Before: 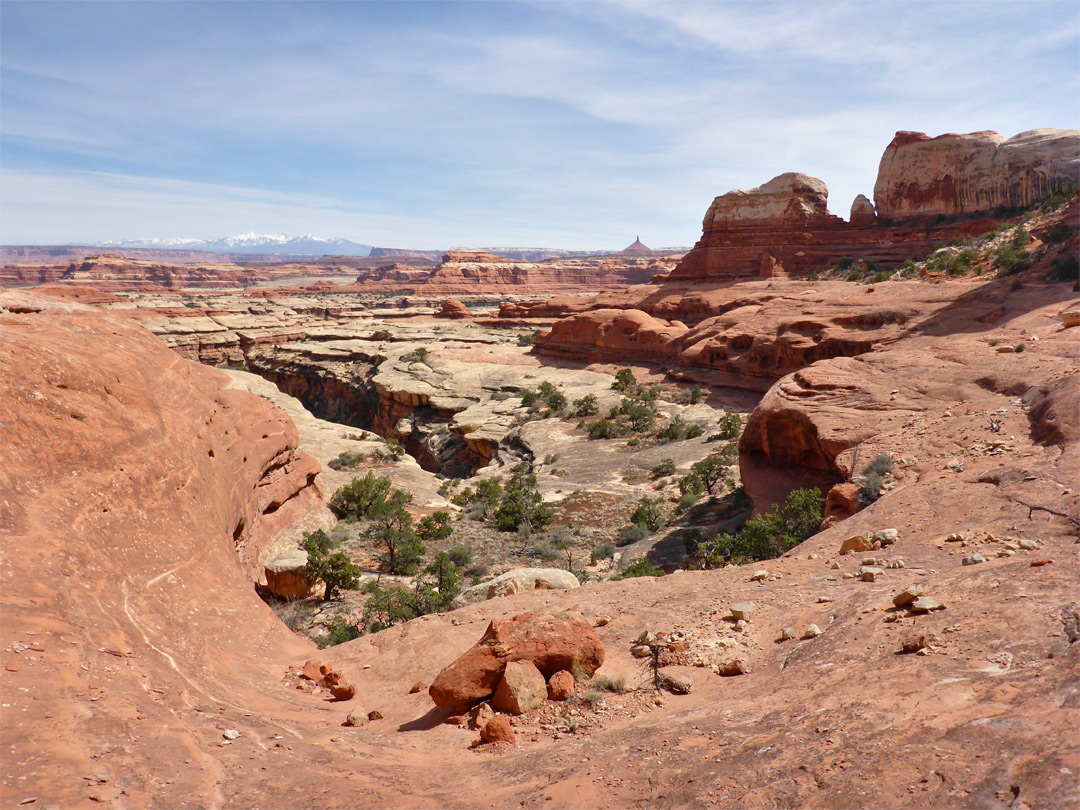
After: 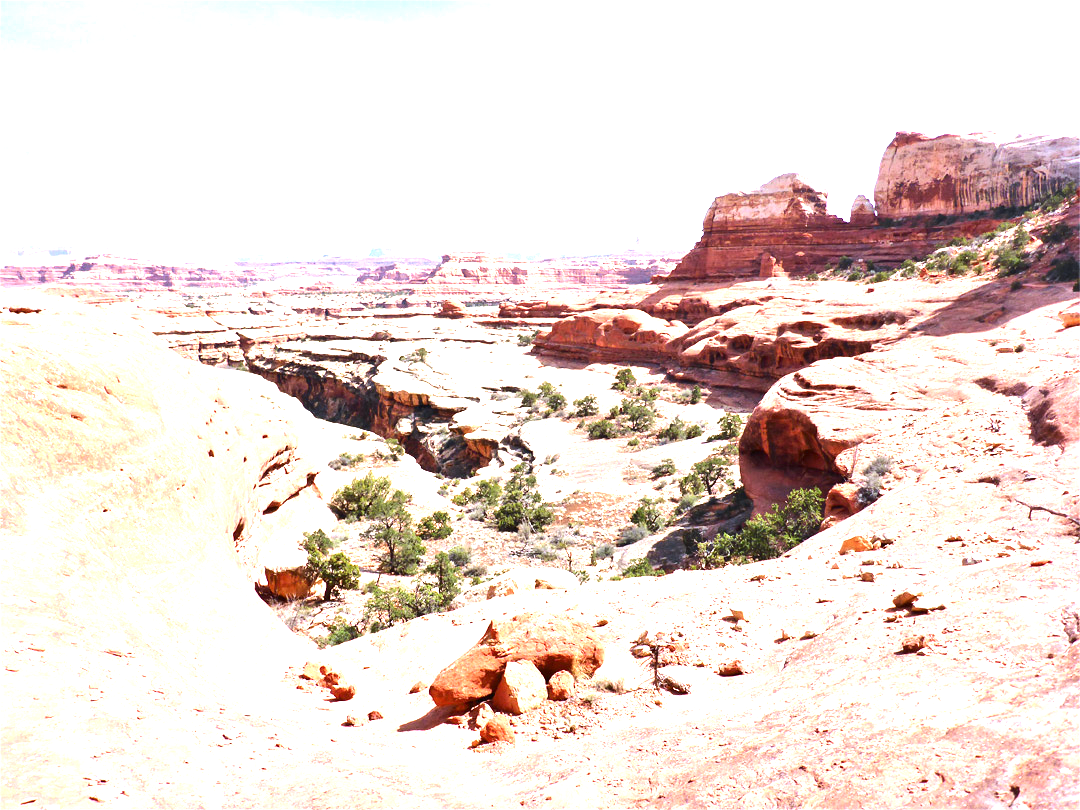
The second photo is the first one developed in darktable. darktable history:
exposure: exposure 1.515 EV, compensate highlight preservation false
tone equalizer: -8 EV -0.716 EV, -7 EV -0.677 EV, -6 EV -0.637 EV, -5 EV -0.395 EV, -3 EV 0.397 EV, -2 EV 0.6 EV, -1 EV 0.701 EV, +0 EV 0.765 EV, edges refinement/feathering 500, mask exposure compensation -1.57 EV, preserve details no
color correction: highlights b* 0.057, saturation 1.08
color calibration: illuminant as shot in camera, x 0.366, y 0.378, temperature 4424.81 K
